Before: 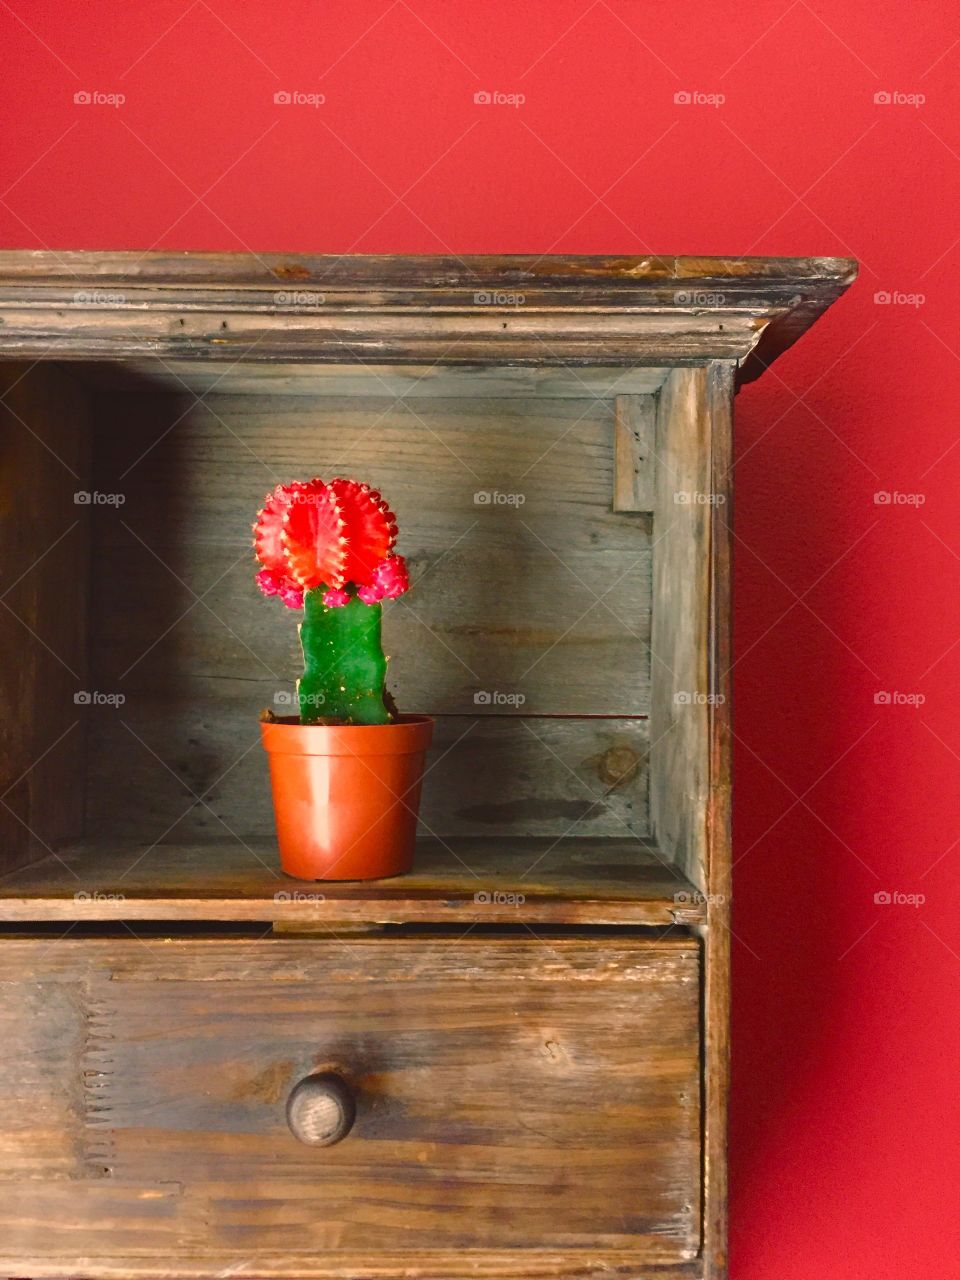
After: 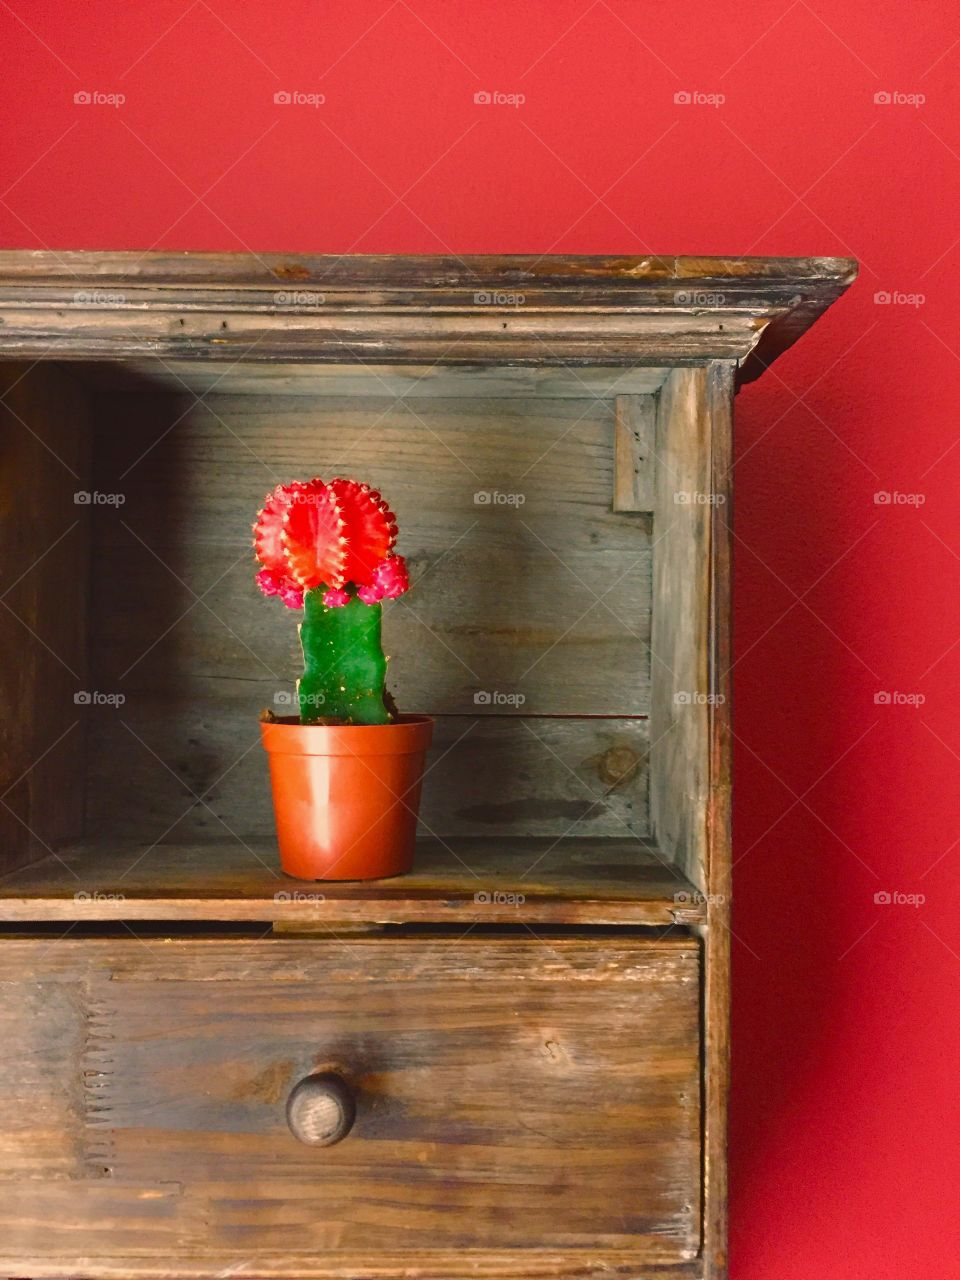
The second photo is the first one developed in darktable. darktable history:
exposure: exposure -0.063 EV, compensate highlight preservation false
